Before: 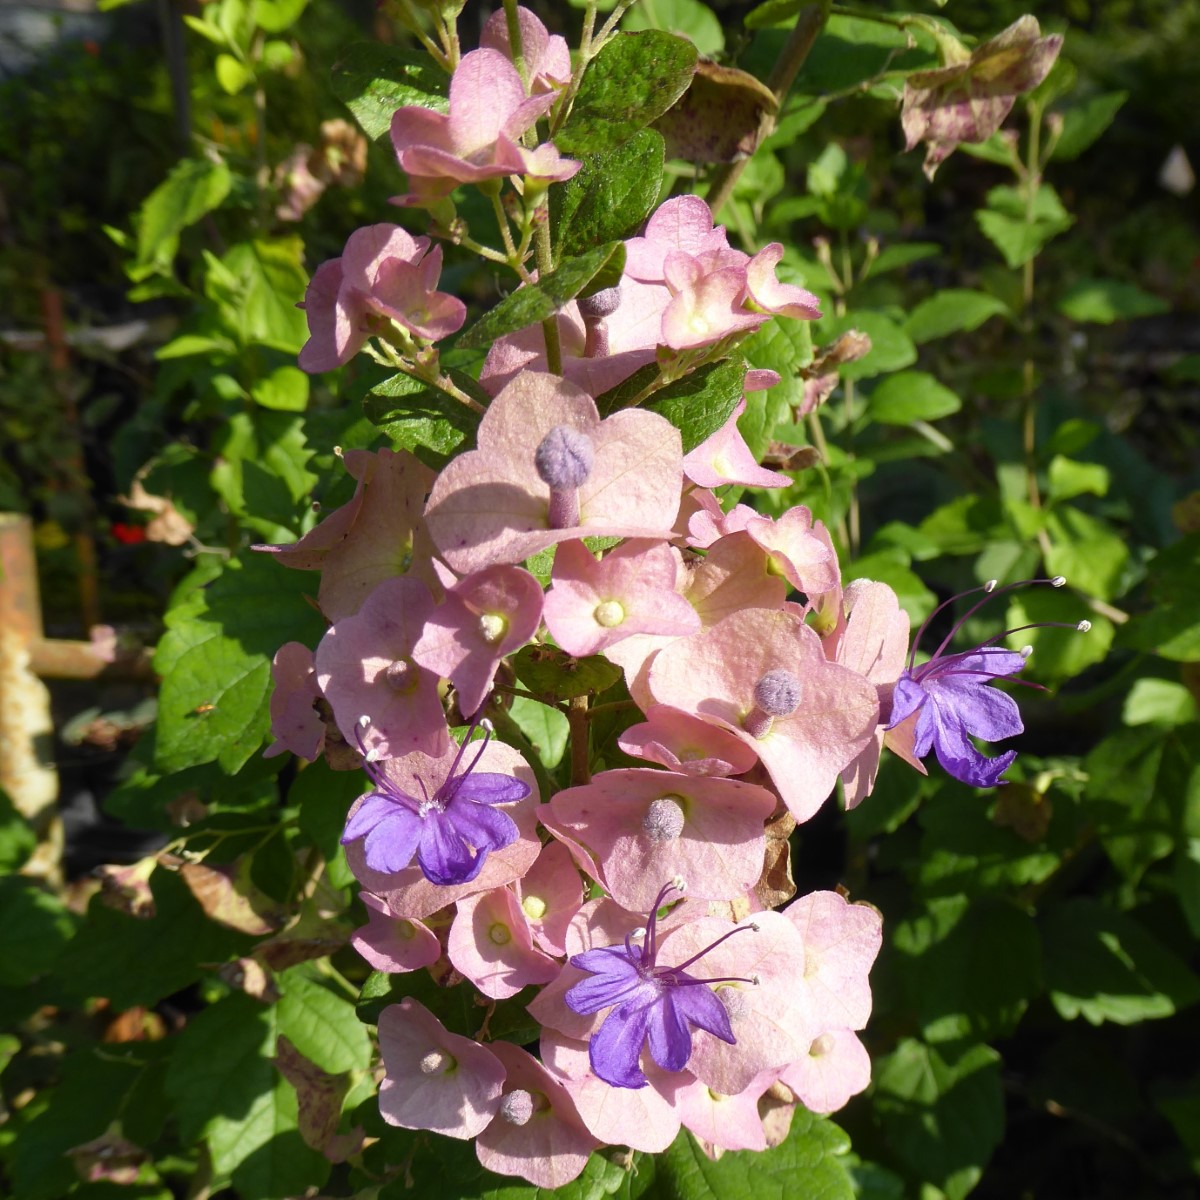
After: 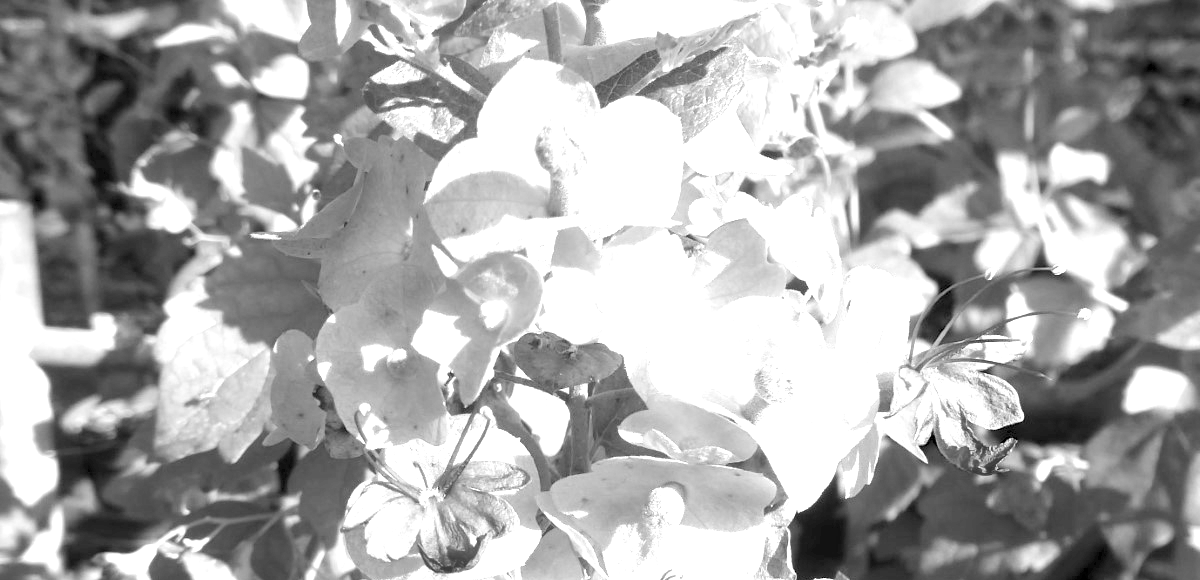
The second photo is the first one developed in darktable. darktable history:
color balance rgb: perceptual saturation grading › global saturation 20%, perceptual saturation grading › highlights -50%, perceptual saturation grading › shadows 30%, perceptual brilliance grading › global brilliance 10%, perceptual brilliance grading › shadows 15%
monochrome: on, module defaults
color calibration: output R [0.994, 0.059, -0.119, 0], output G [-0.036, 1.09, -0.119, 0], output B [0.078, -0.108, 0.961, 0], illuminant custom, x 0.371, y 0.382, temperature 4281.14 K
exposure: black level correction 0, exposure 1.1 EV, compensate highlight preservation false
tone equalizer: on, module defaults
crop and rotate: top 26.056%, bottom 25.543%
levels: black 3.83%, white 90.64%, levels [0.044, 0.416, 0.908]
